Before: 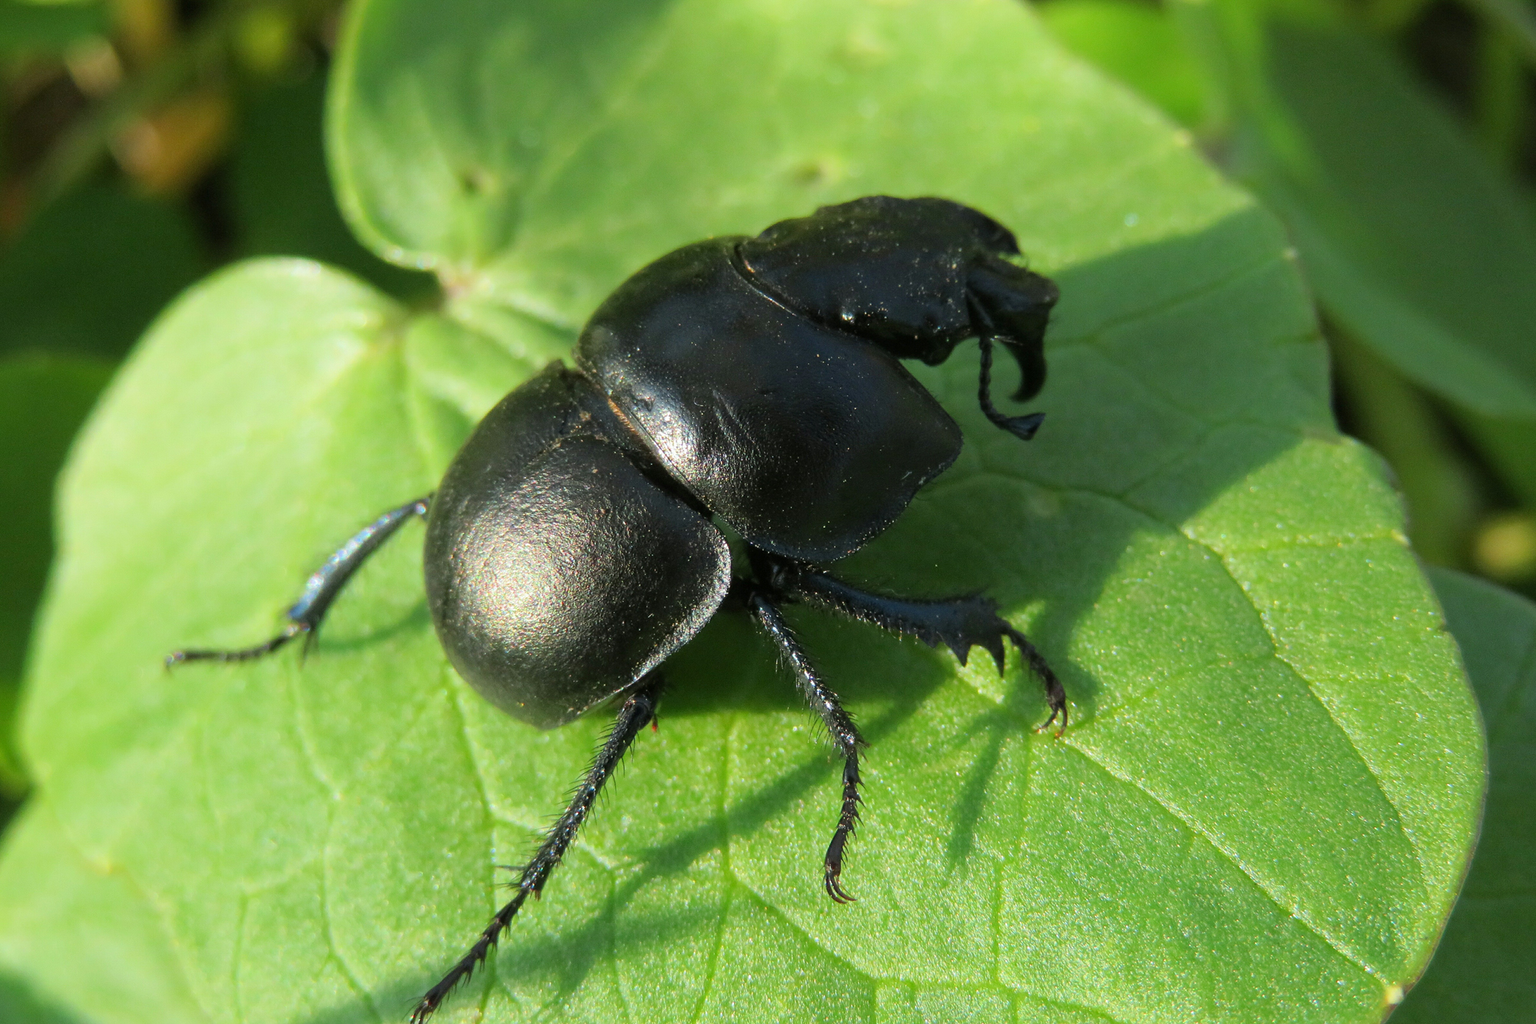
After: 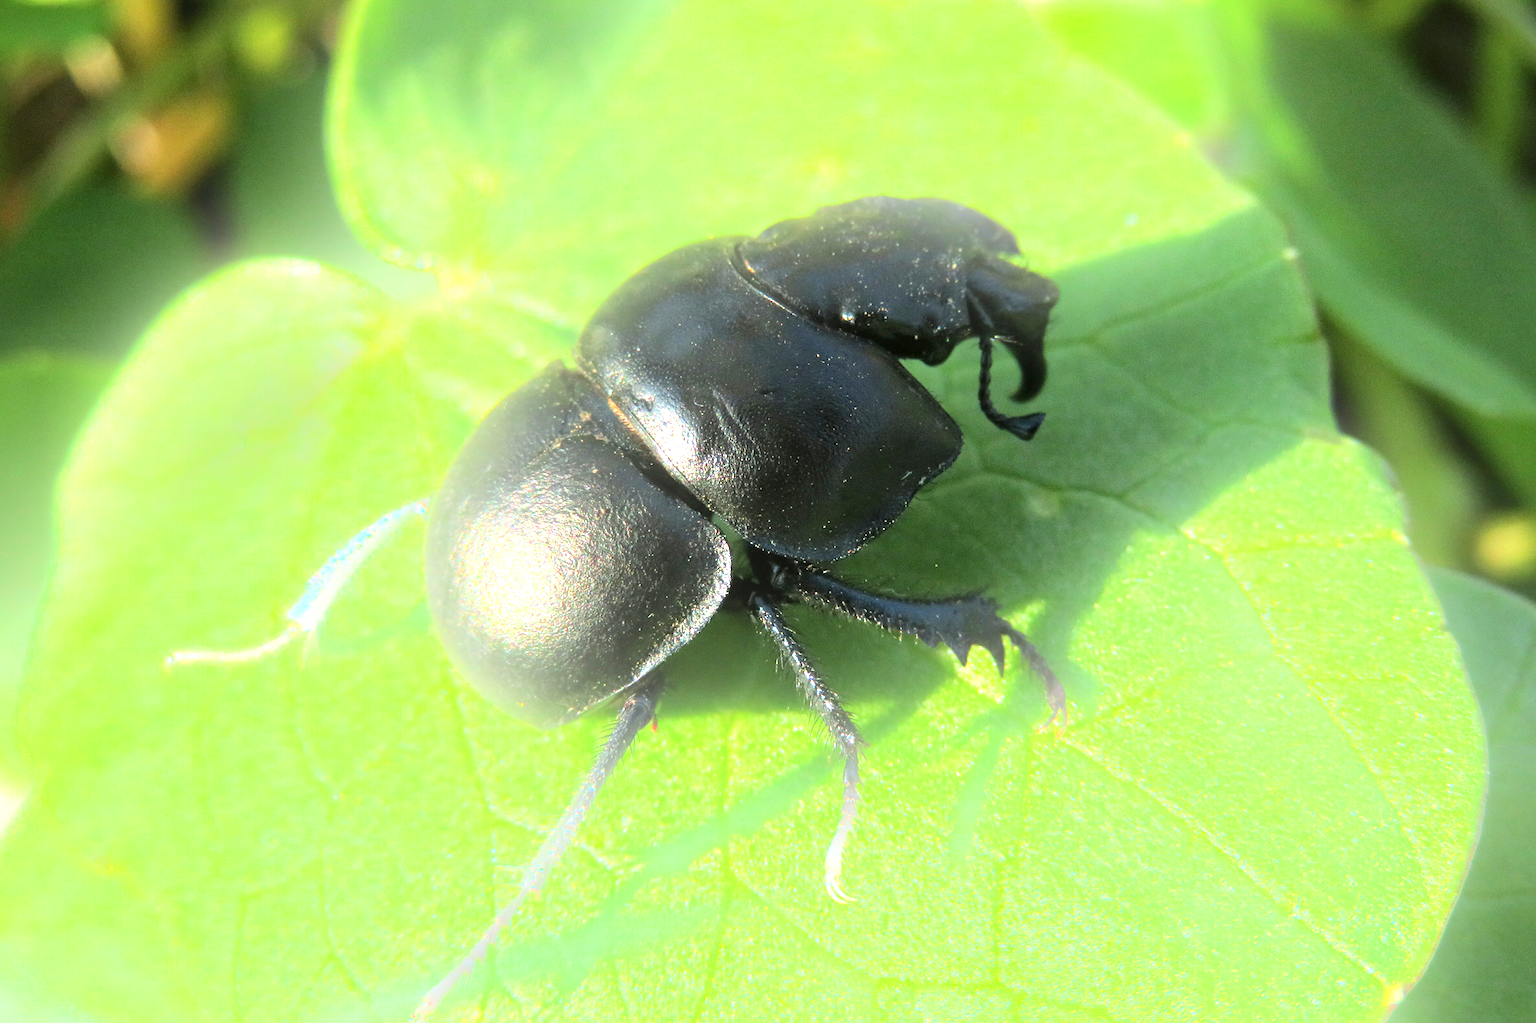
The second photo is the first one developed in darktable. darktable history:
local contrast: mode bilateral grid, contrast 20, coarseness 50, detail 140%, midtone range 0.2
bloom: on, module defaults
exposure: black level correction 0, exposure 1.173 EV, compensate exposure bias true, compensate highlight preservation false
